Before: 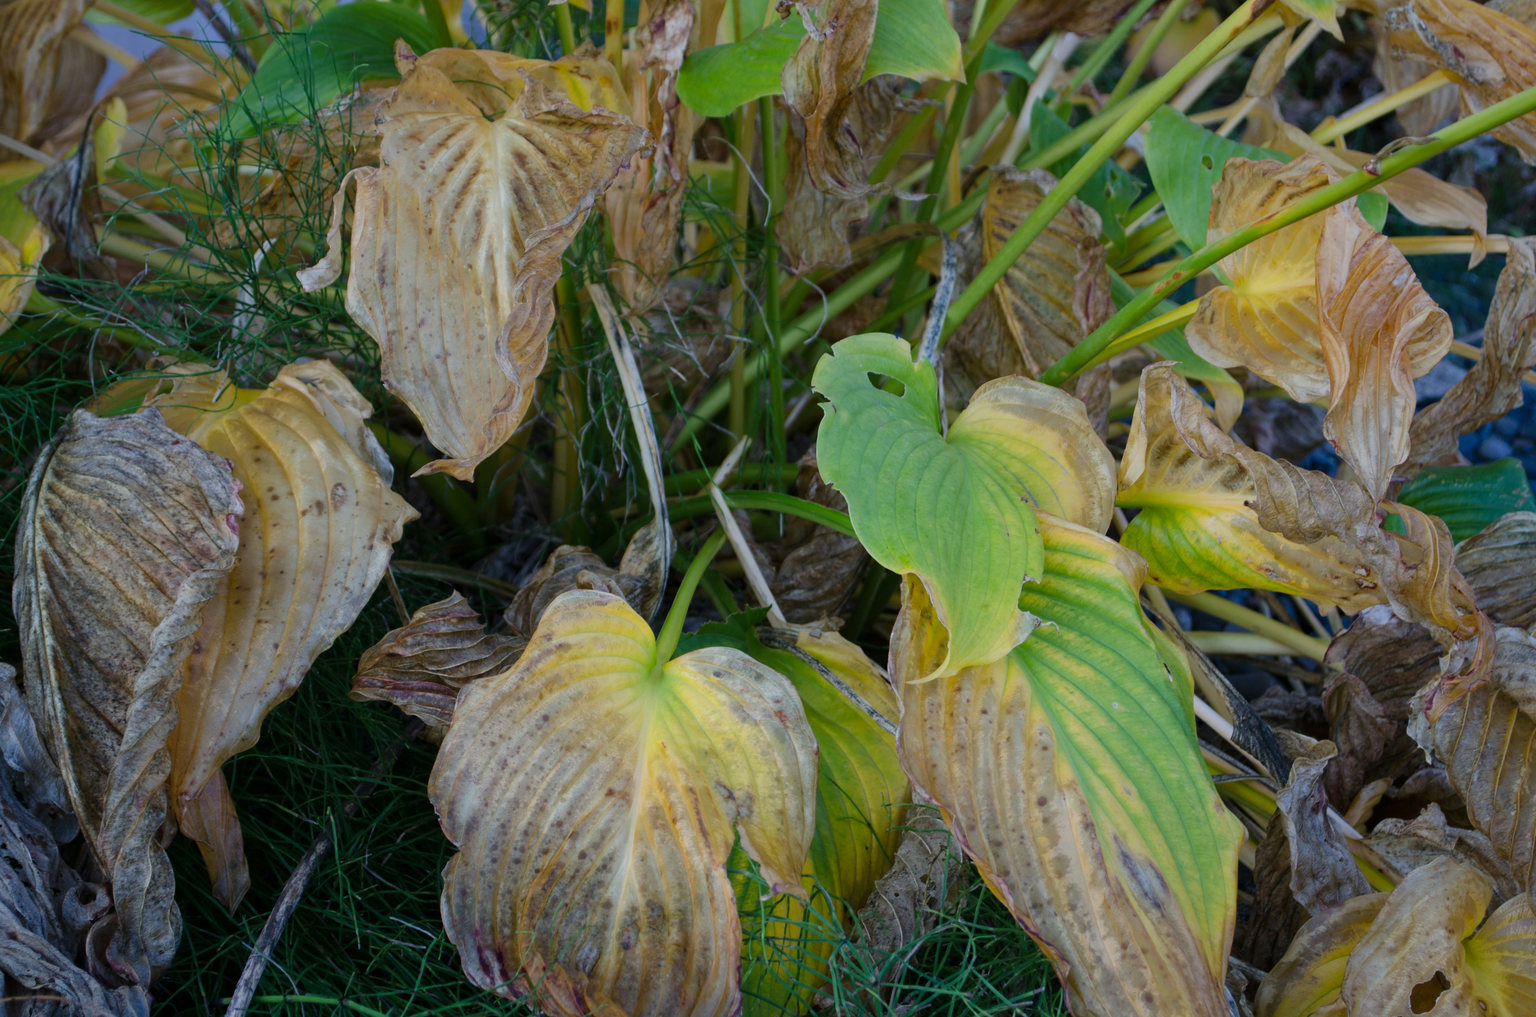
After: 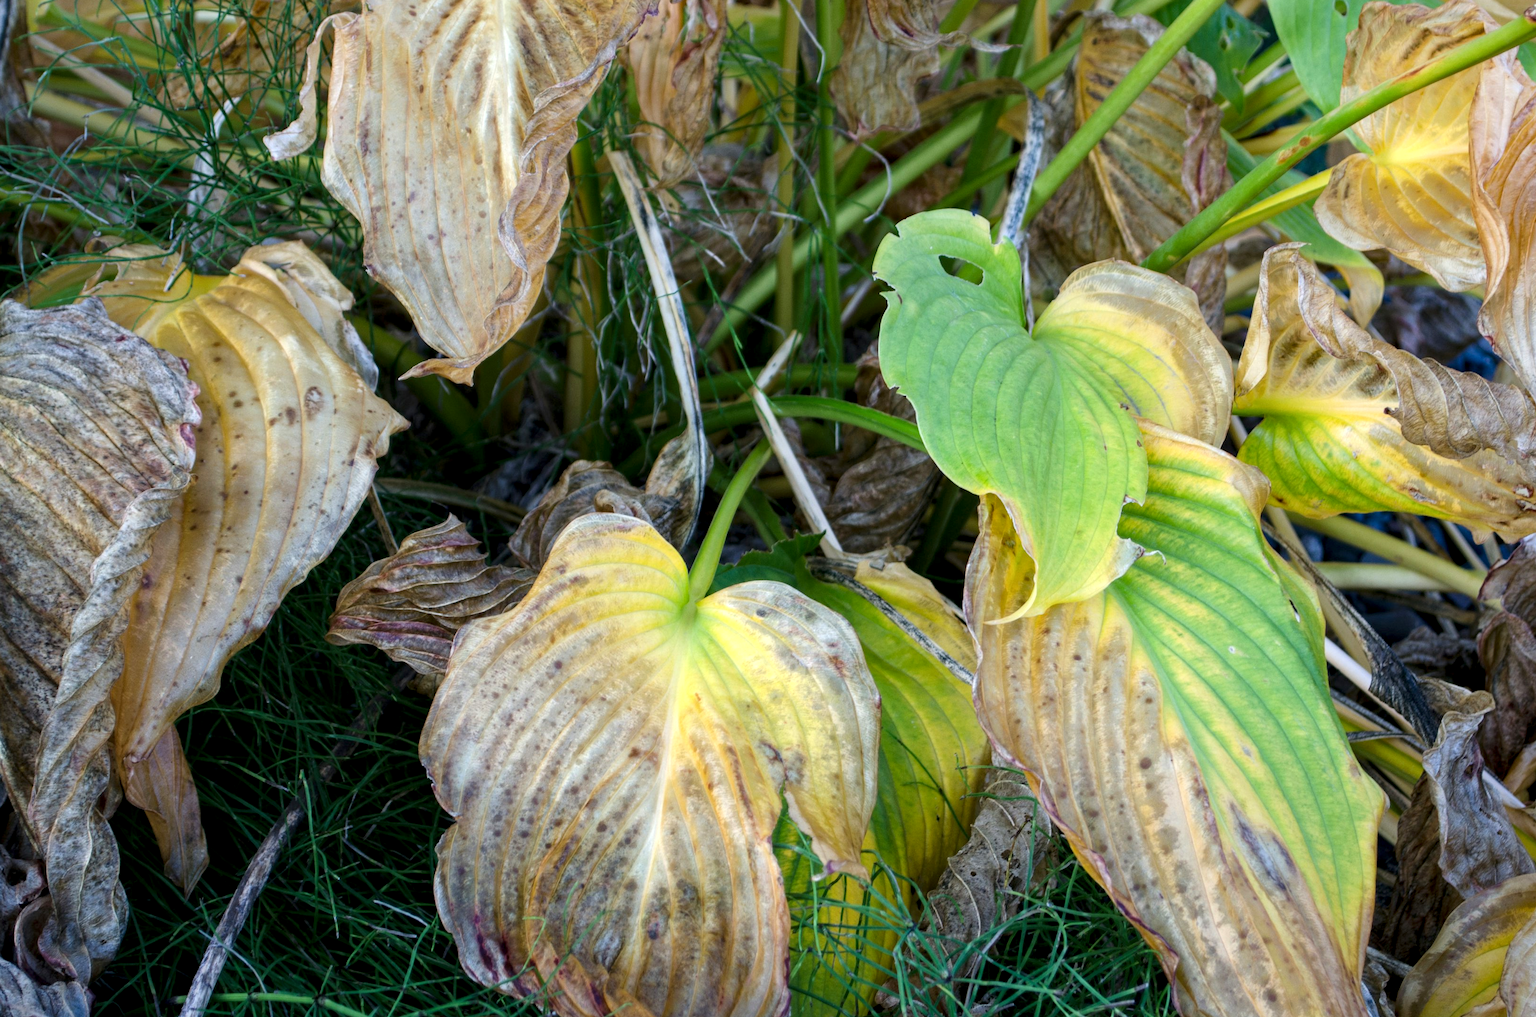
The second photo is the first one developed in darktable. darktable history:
crop and rotate: left 4.829%, top 15.376%, right 10.638%
exposure: exposure 0.726 EV, compensate highlight preservation false
local contrast: highlights 27%, shadows 77%, midtone range 0.744
